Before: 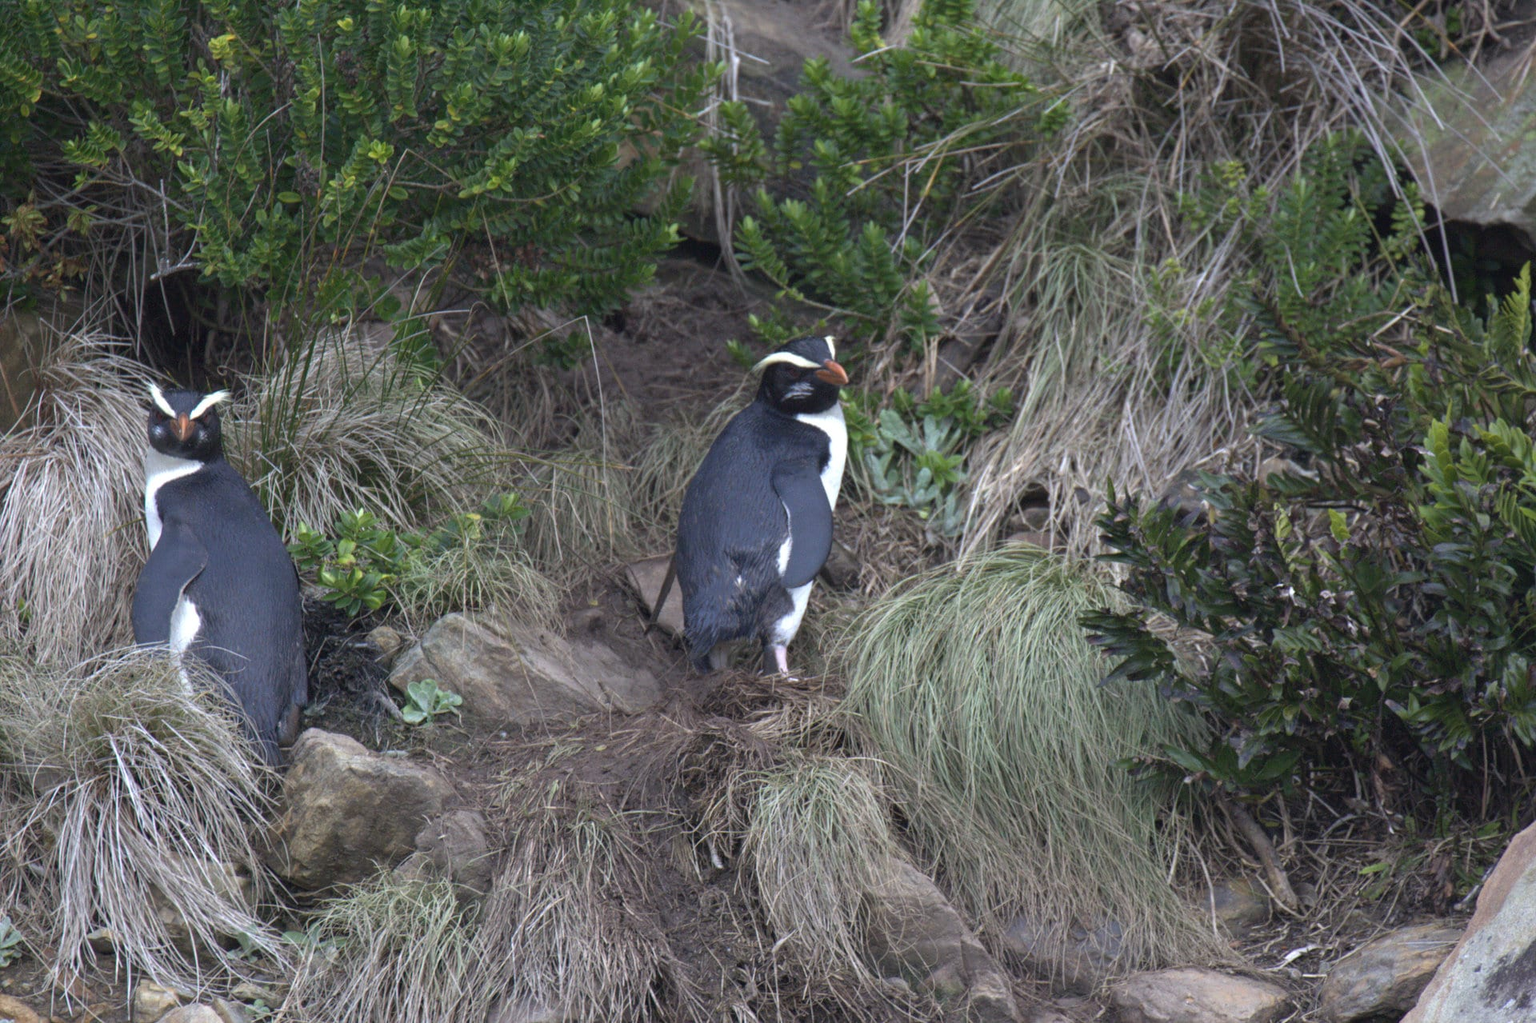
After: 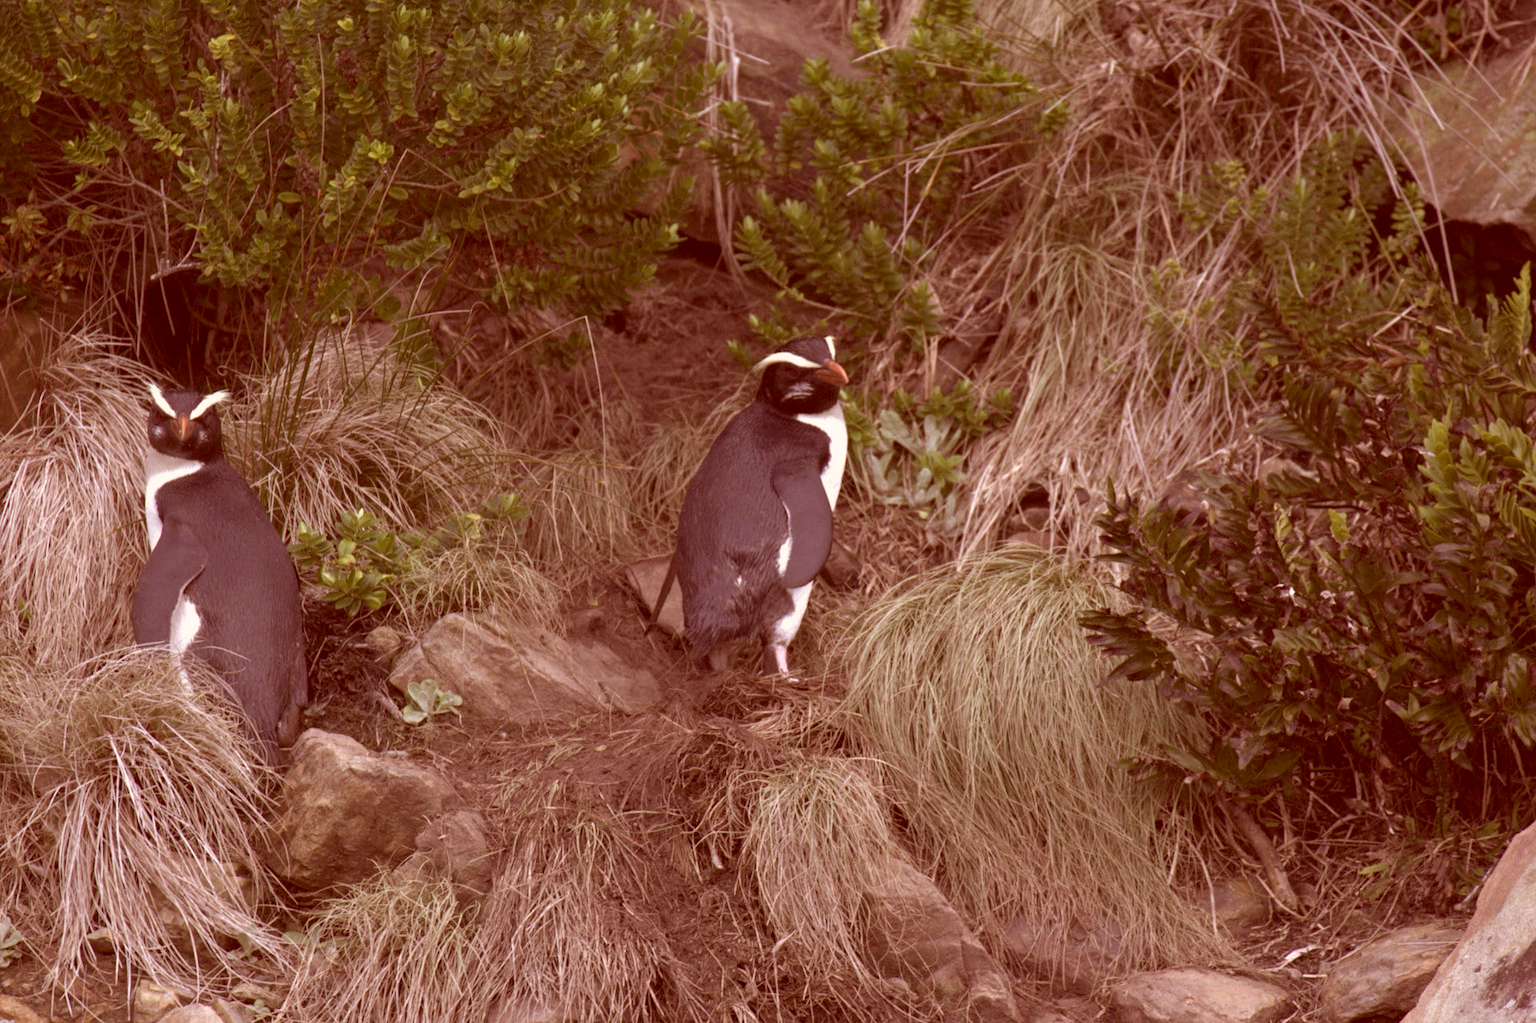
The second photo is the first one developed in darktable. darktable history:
color correction: highlights a* 9.04, highlights b* 8.93, shadows a* 39.96, shadows b* 39.31, saturation 0.794
